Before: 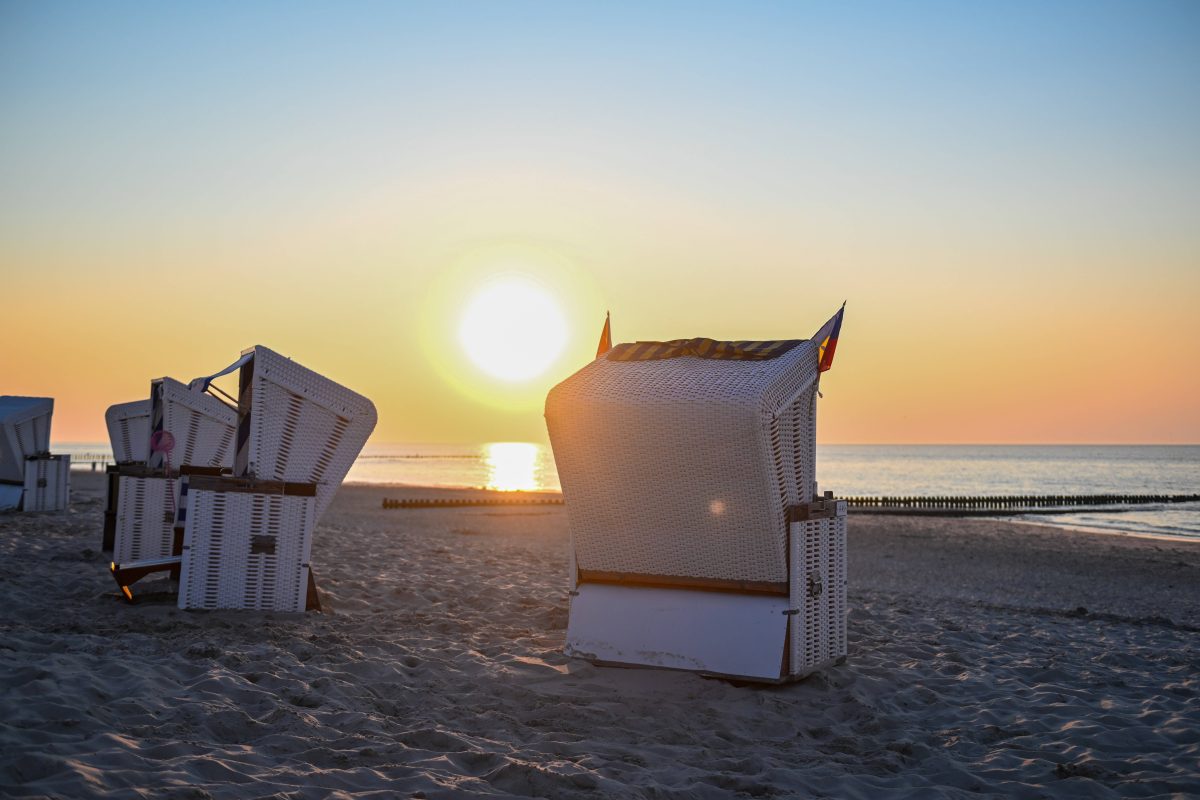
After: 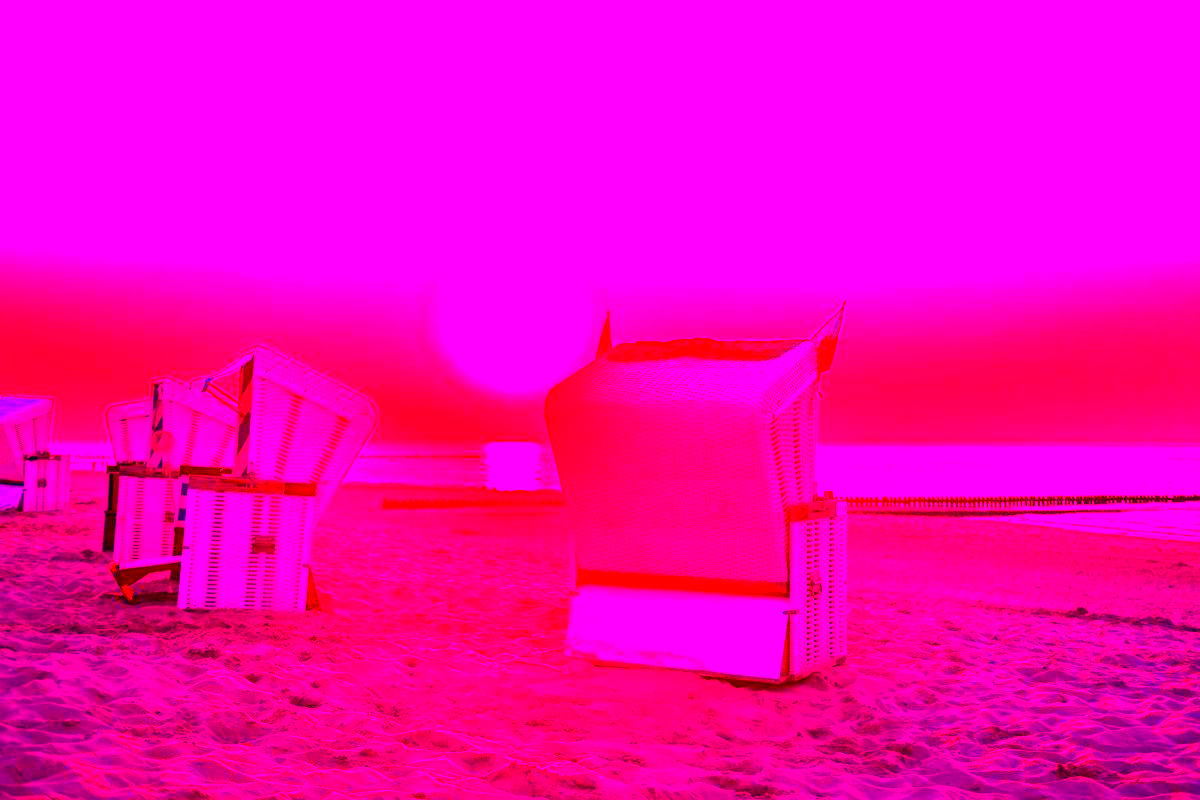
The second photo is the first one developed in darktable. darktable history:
white balance: red 4.26, blue 1.802
color balance: mode lift, gamma, gain (sRGB), lift [0.997, 0.979, 1.021, 1.011], gamma [1, 1.084, 0.916, 0.998], gain [1, 0.87, 1.13, 1.101], contrast 4.55%, contrast fulcrum 38.24%, output saturation 104.09%
color correction: saturation 2.15
